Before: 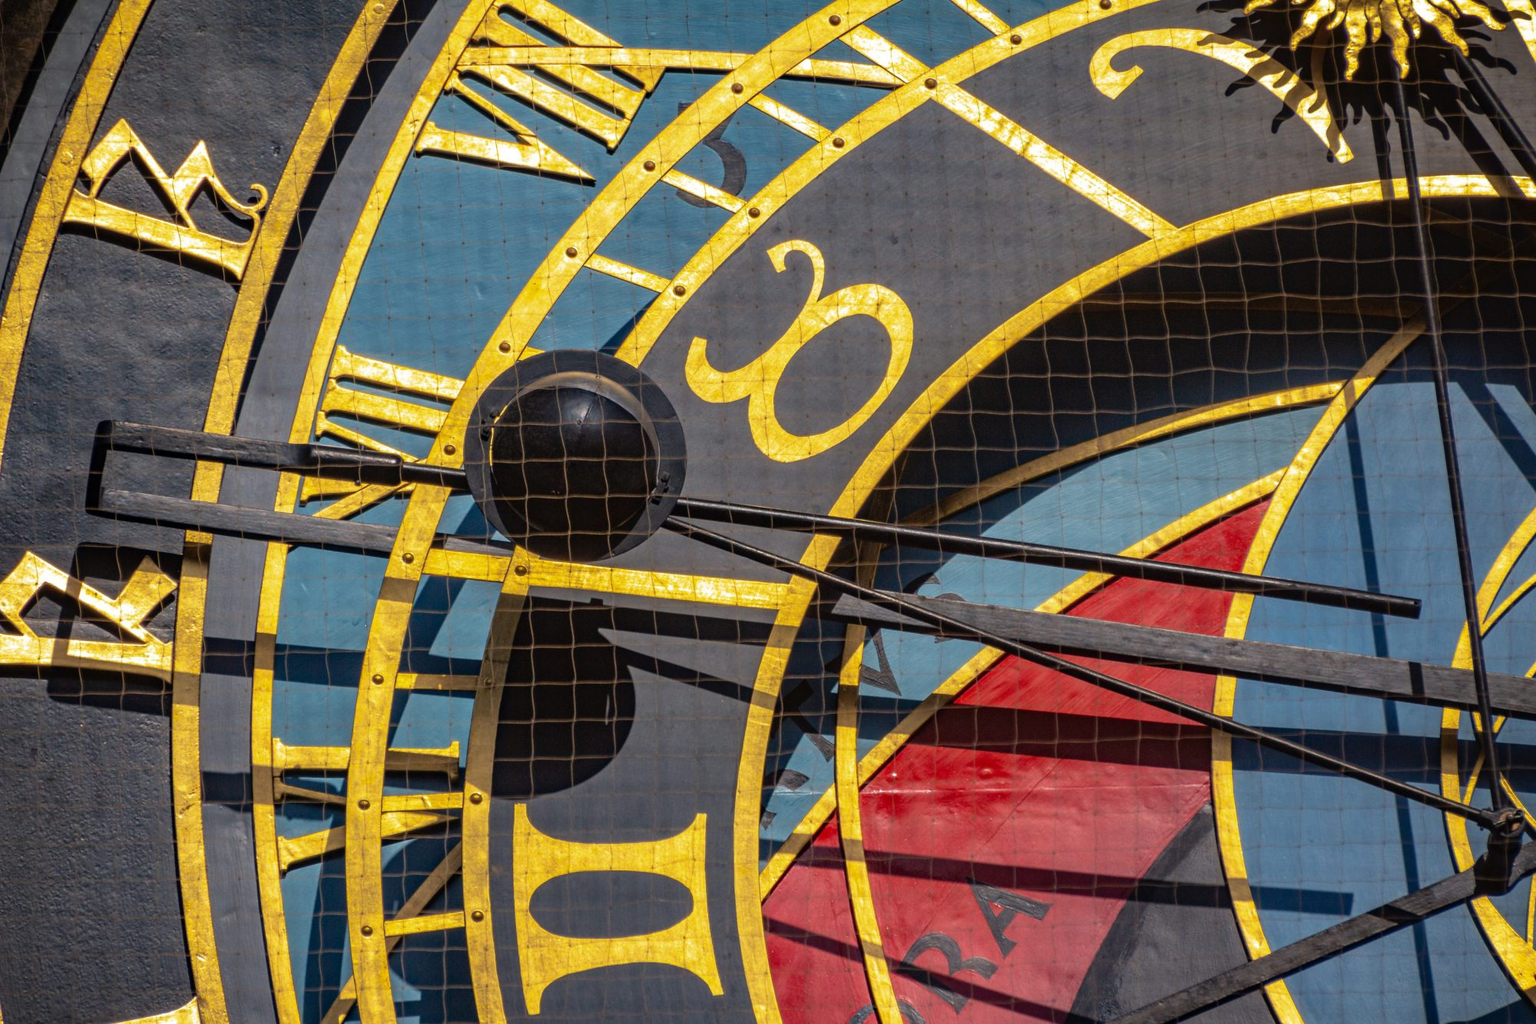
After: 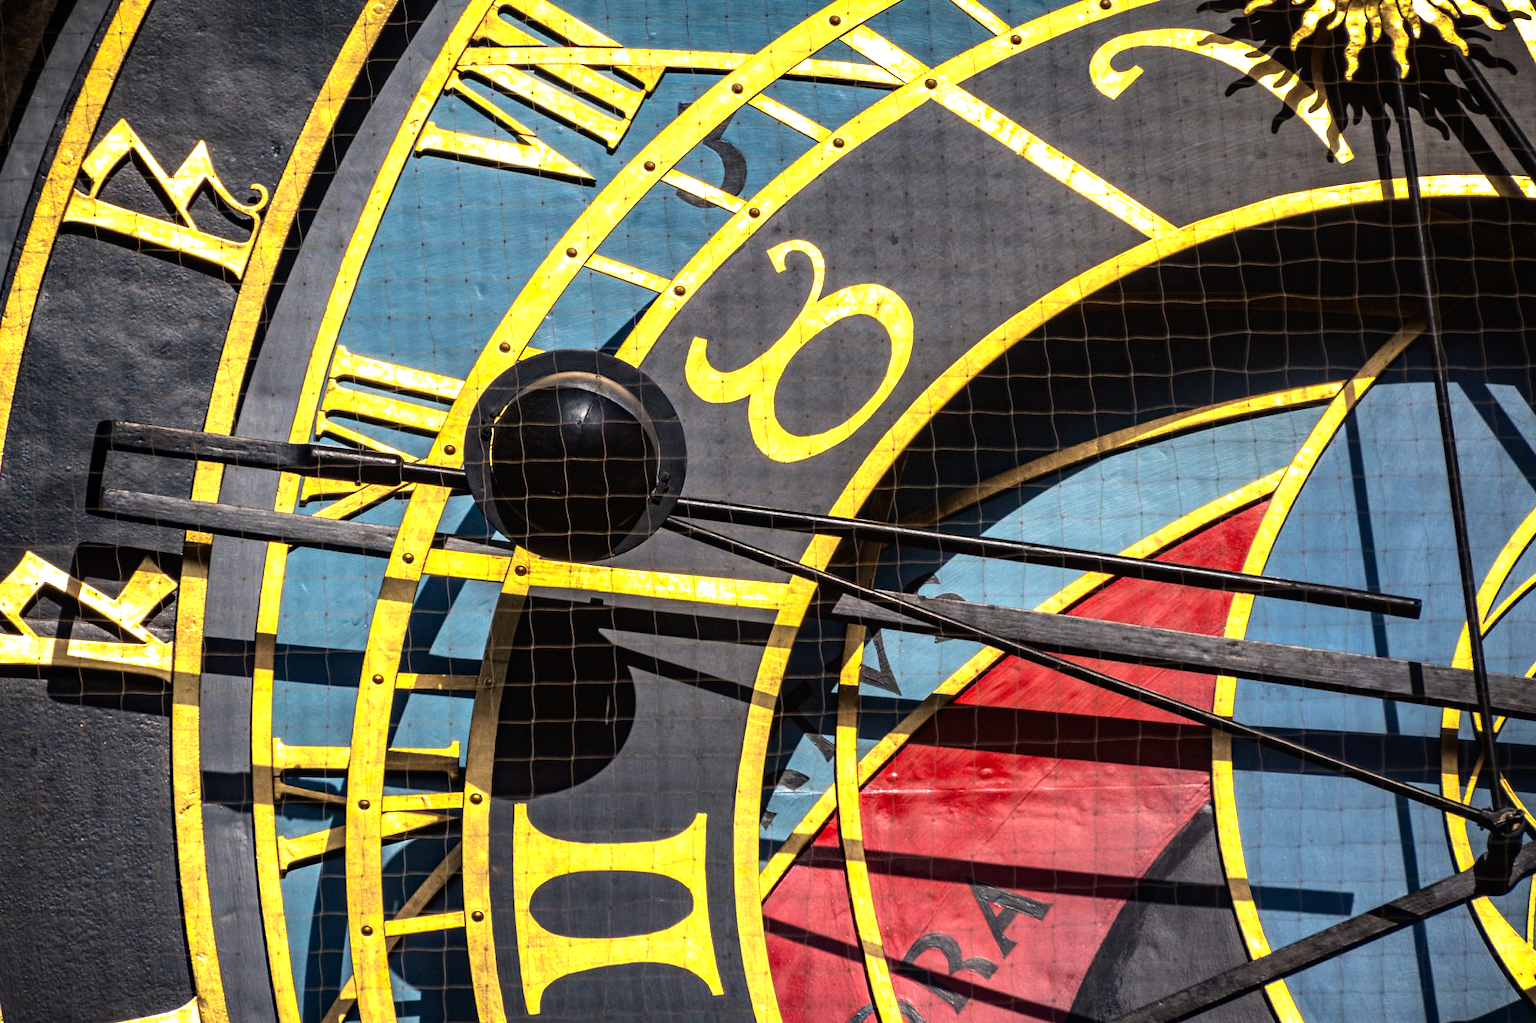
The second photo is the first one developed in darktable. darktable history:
tone equalizer: -8 EV -1.09 EV, -7 EV -0.972 EV, -6 EV -0.899 EV, -5 EV -0.591 EV, -3 EV 0.61 EV, -2 EV 0.886 EV, -1 EV 0.986 EV, +0 EV 1.06 EV, edges refinement/feathering 500, mask exposure compensation -1.57 EV, preserve details no
